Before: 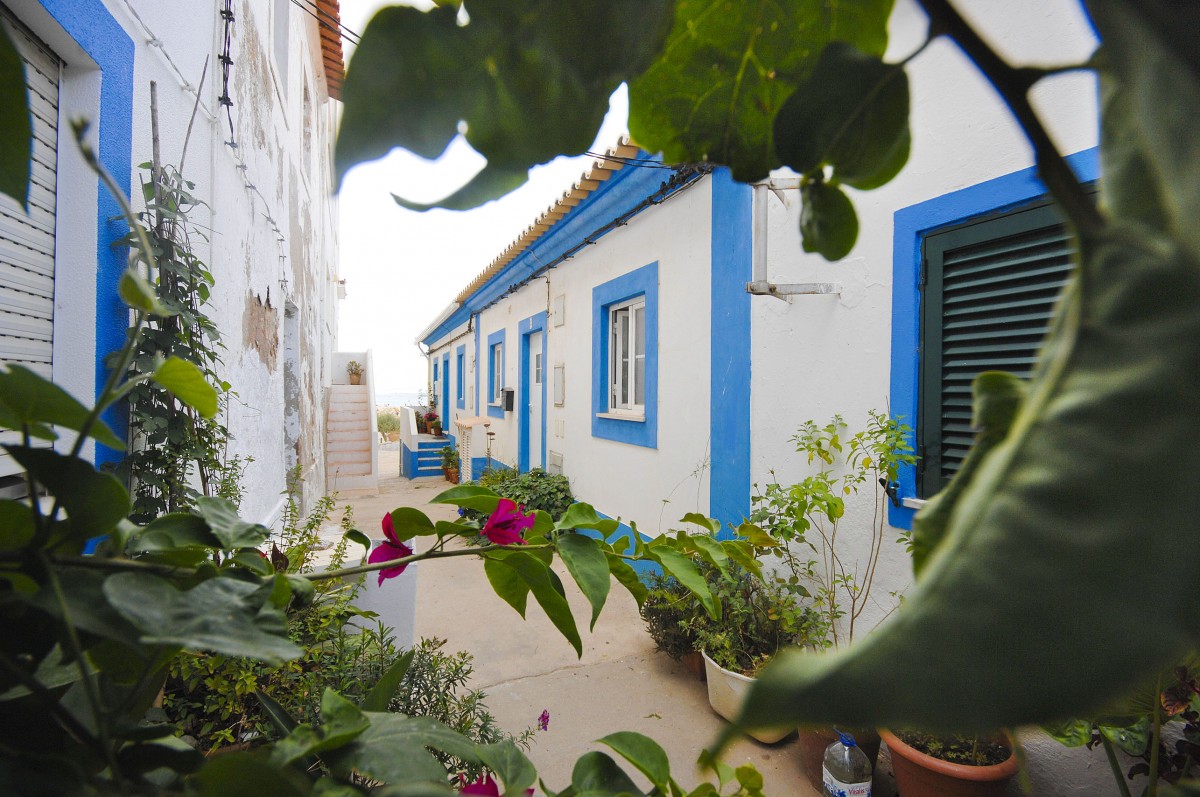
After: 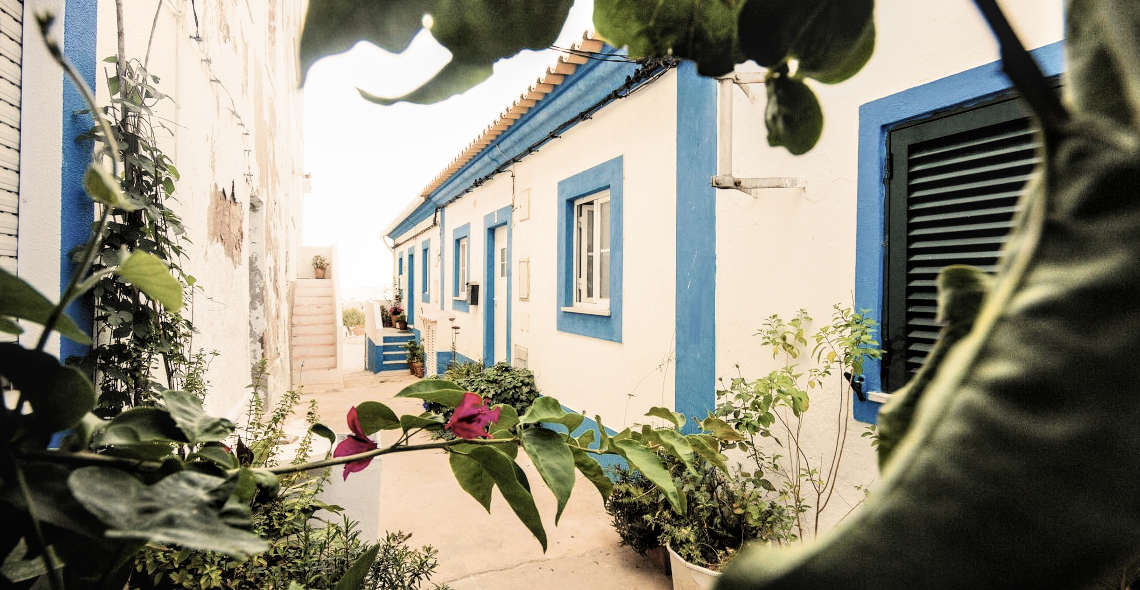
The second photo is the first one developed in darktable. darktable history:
white balance: red 1.123, blue 0.83
local contrast: on, module defaults
exposure: exposure 0.574 EV, compensate highlight preservation false
crop and rotate: left 2.991%, top 13.302%, right 1.981%, bottom 12.636%
filmic rgb: black relative exposure -4 EV, white relative exposure 3 EV, hardness 3.02, contrast 1.4
contrast brightness saturation: contrast 0.1, saturation -0.3
